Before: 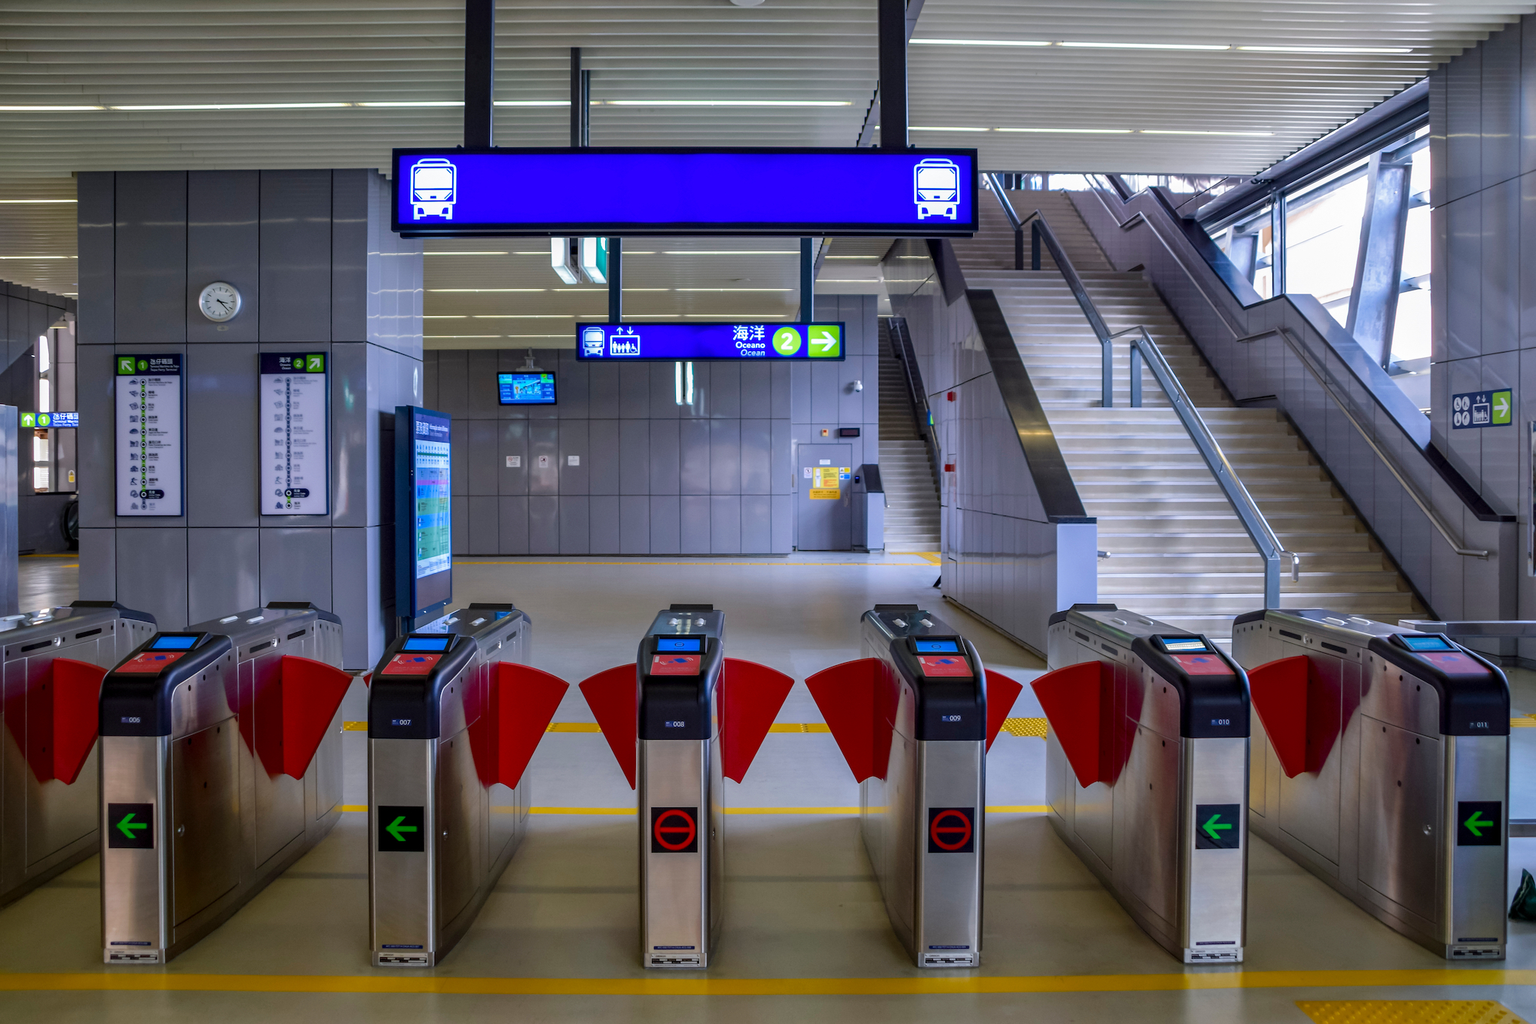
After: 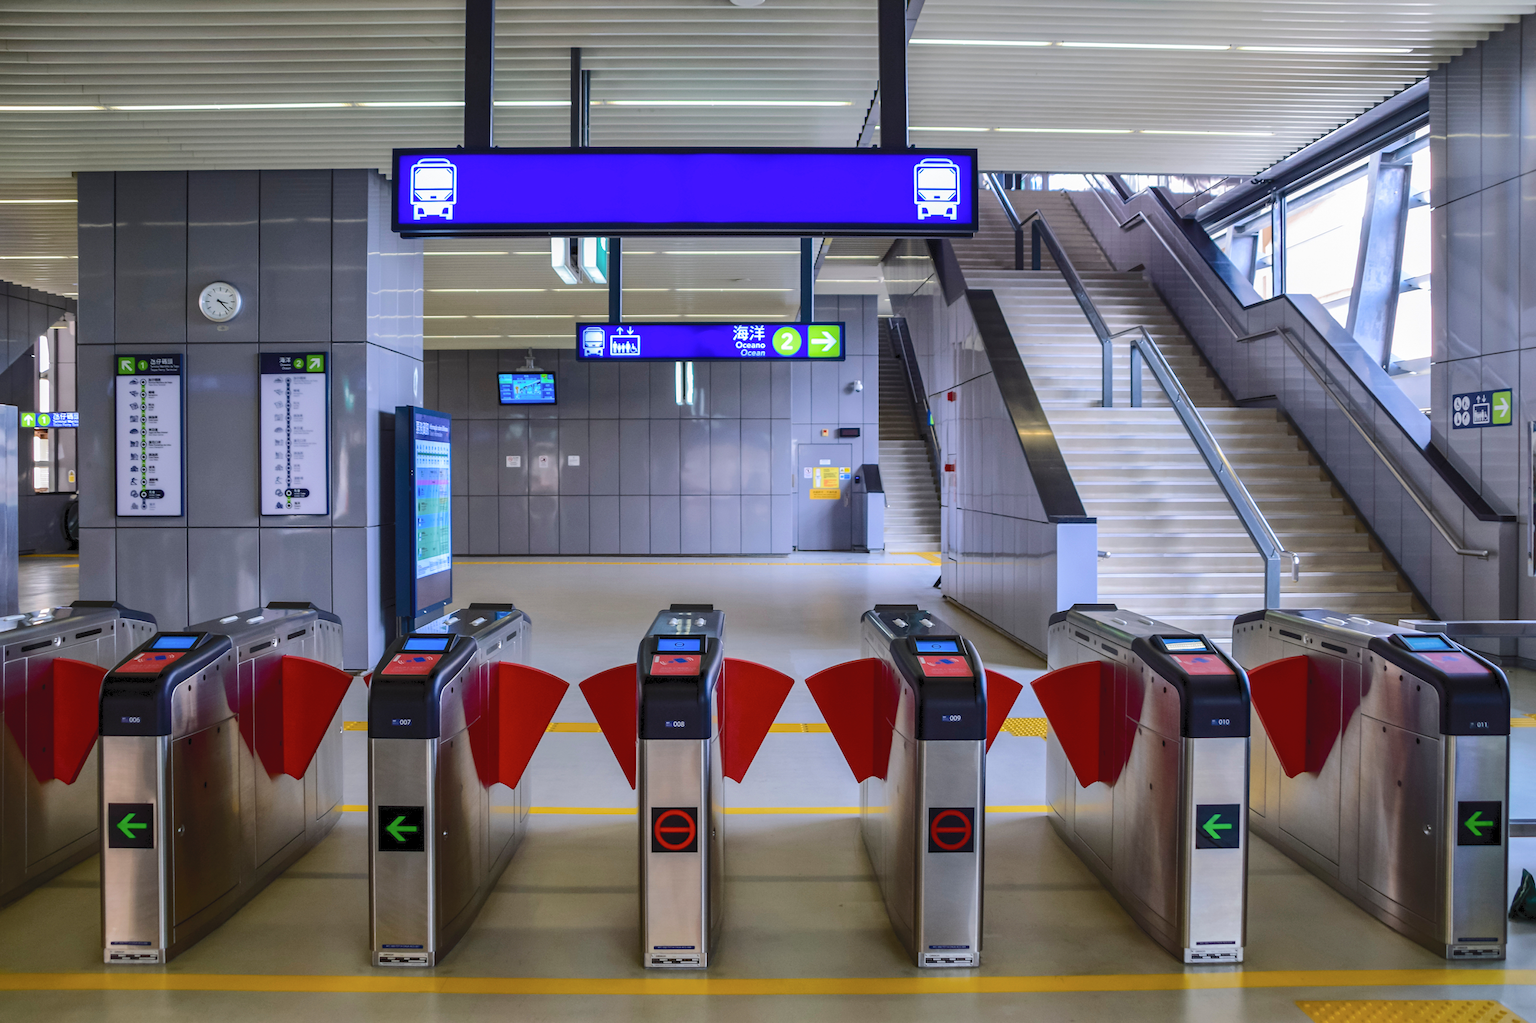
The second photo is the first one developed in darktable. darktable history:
tone curve: curves: ch0 [(0, 0) (0.003, 0.06) (0.011, 0.071) (0.025, 0.085) (0.044, 0.104) (0.069, 0.123) (0.1, 0.146) (0.136, 0.167) (0.177, 0.205) (0.224, 0.248) (0.277, 0.309) (0.335, 0.384) (0.399, 0.467) (0.468, 0.553) (0.543, 0.633) (0.623, 0.698) (0.709, 0.769) (0.801, 0.841) (0.898, 0.912) (1, 1)], color space Lab, independent channels, preserve colors none
